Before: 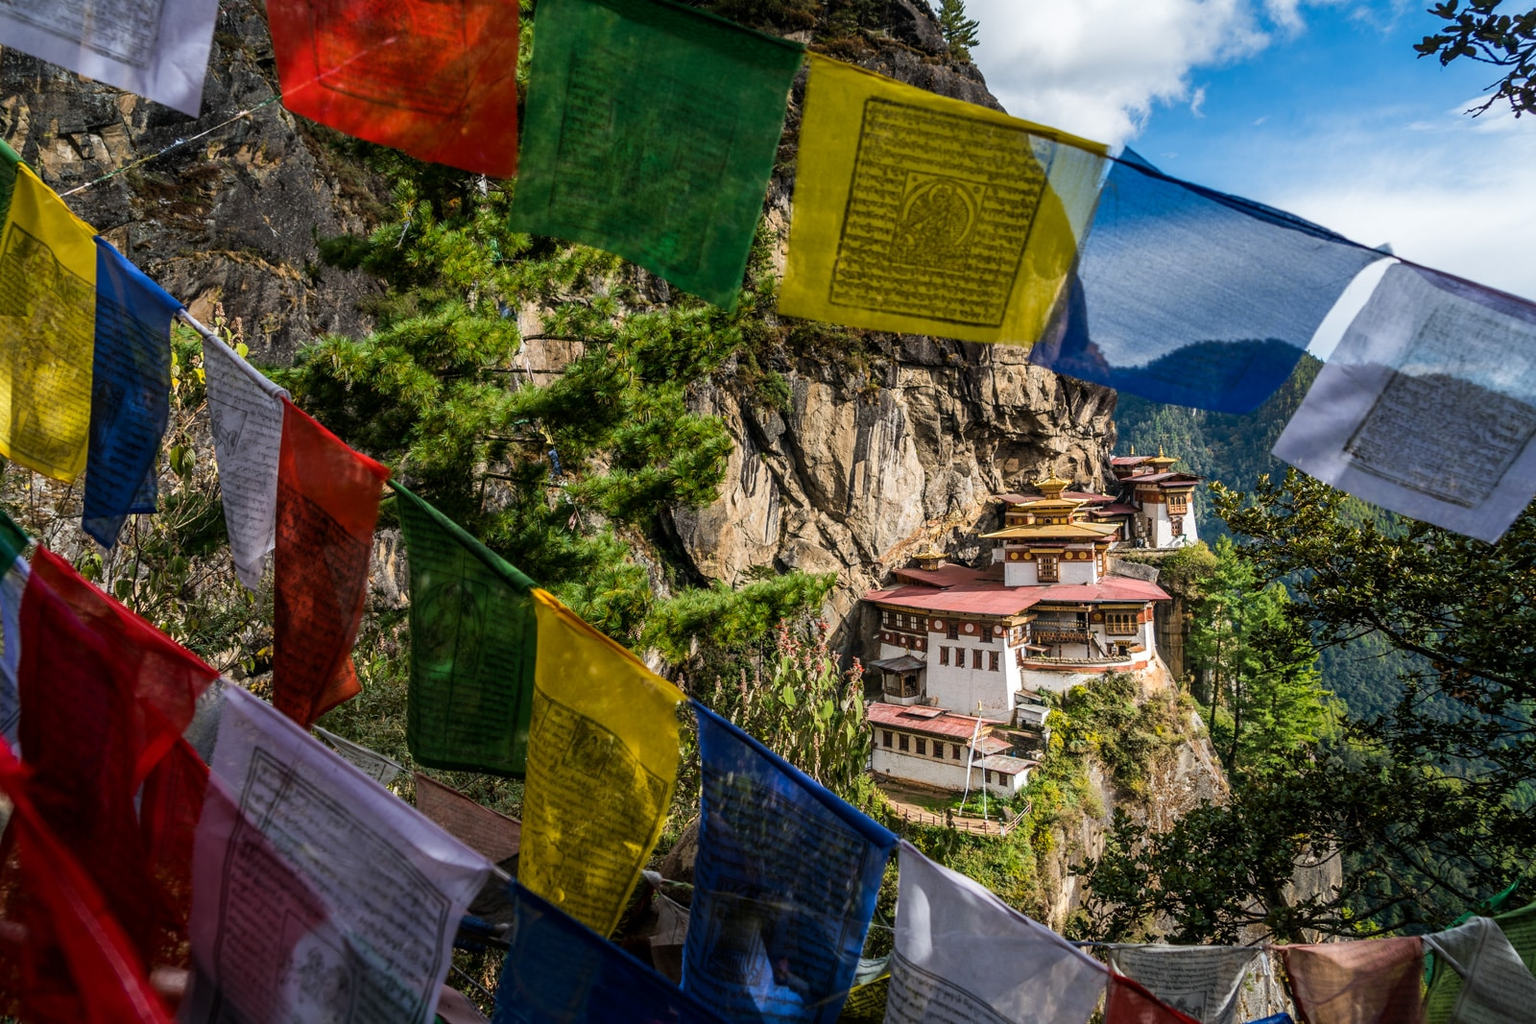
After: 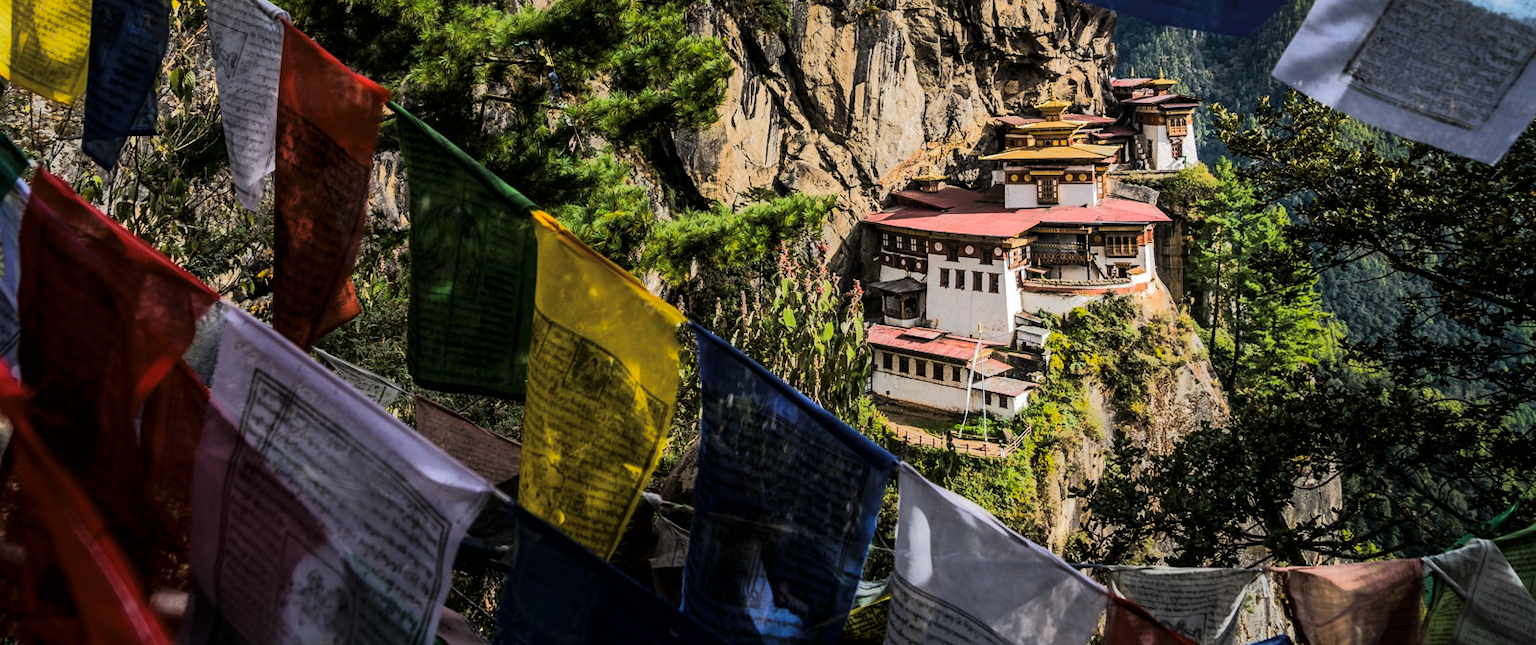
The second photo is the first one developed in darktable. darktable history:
tone curve: curves: ch0 [(0, 0) (0.003, 0.002) (0.011, 0.002) (0.025, 0.002) (0.044, 0.007) (0.069, 0.014) (0.1, 0.026) (0.136, 0.04) (0.177, 0.061) (0.224, 0.1) (0.277, 0.151) (0.335, 0.198) (0.399, 0.272) (0.468, 0.387) (0.543, 0.553) (0.623, 0.716) (0.709, 0.8) (0.801, 0.855) (0.898, 0.897) (1, 1)], color space Lab, linked channels, preserve colors none
shadows and highlights: on, module defaults
crop and rotate: top 36.941%
